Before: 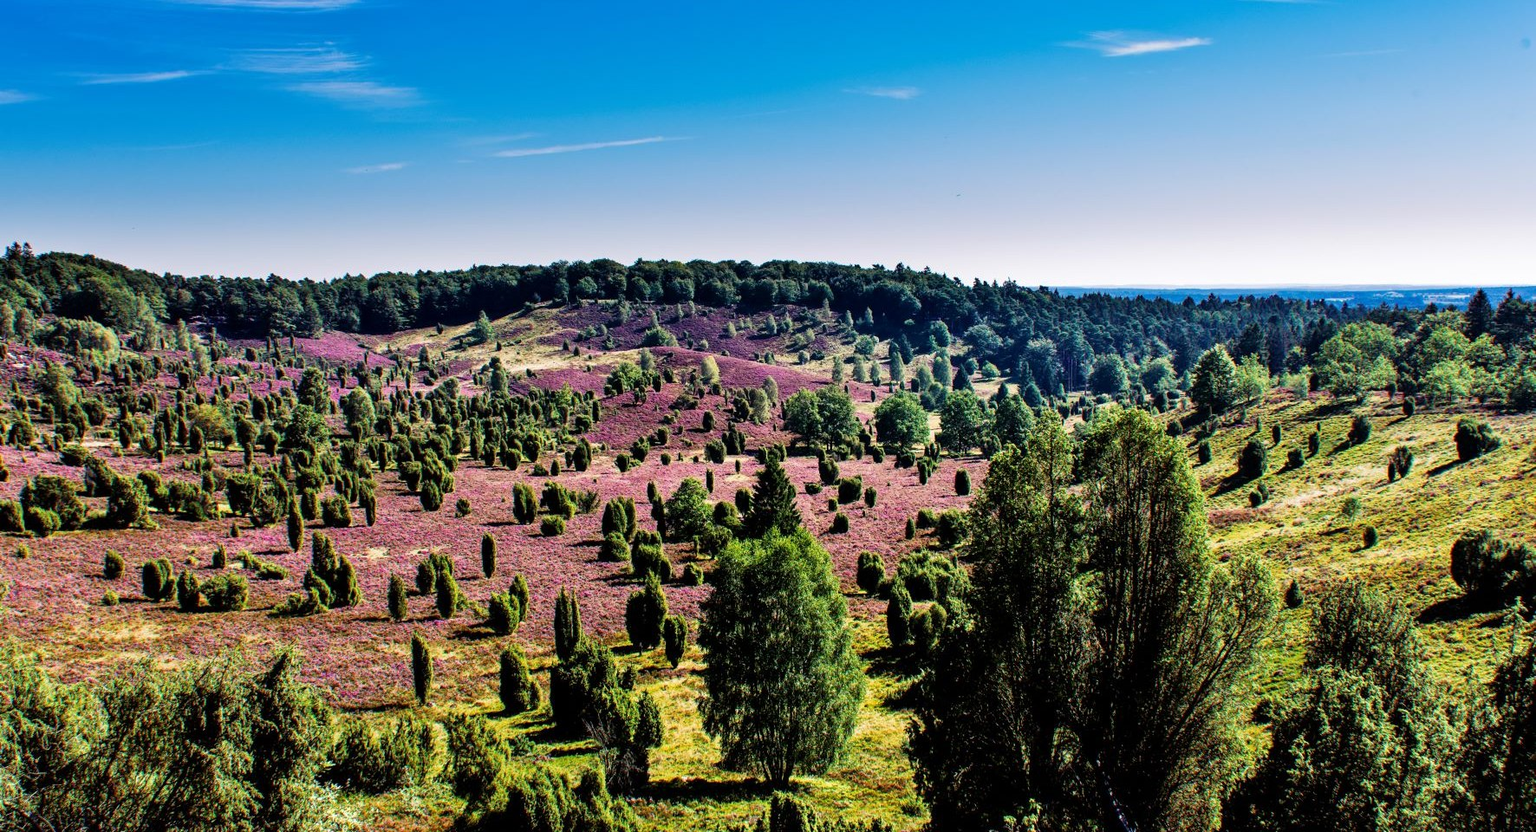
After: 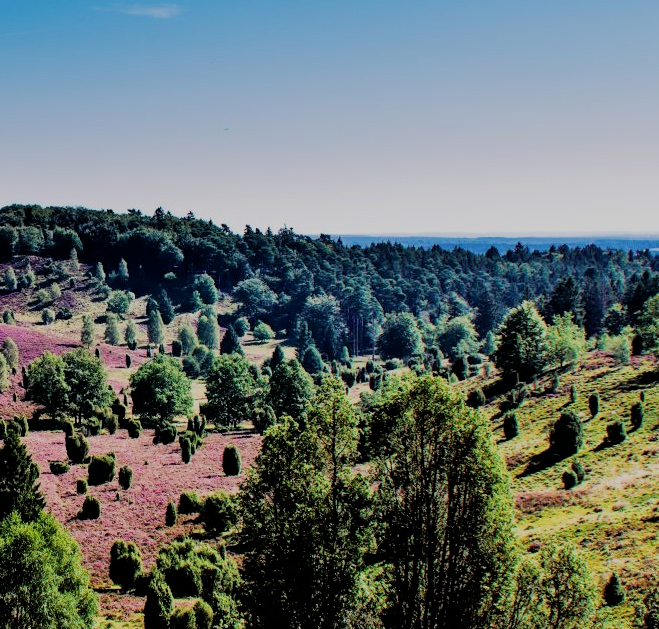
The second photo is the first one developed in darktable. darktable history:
filmic rgb: black relative exposure -6.98 EV, white relative exposure 5.62 EV, threshold 5.94 EV, hardness 2.85, enable highlight reconstruction true
crop and rotate: left 49.61%, top 10.083%, right 13.145%, bottom 24.348%
